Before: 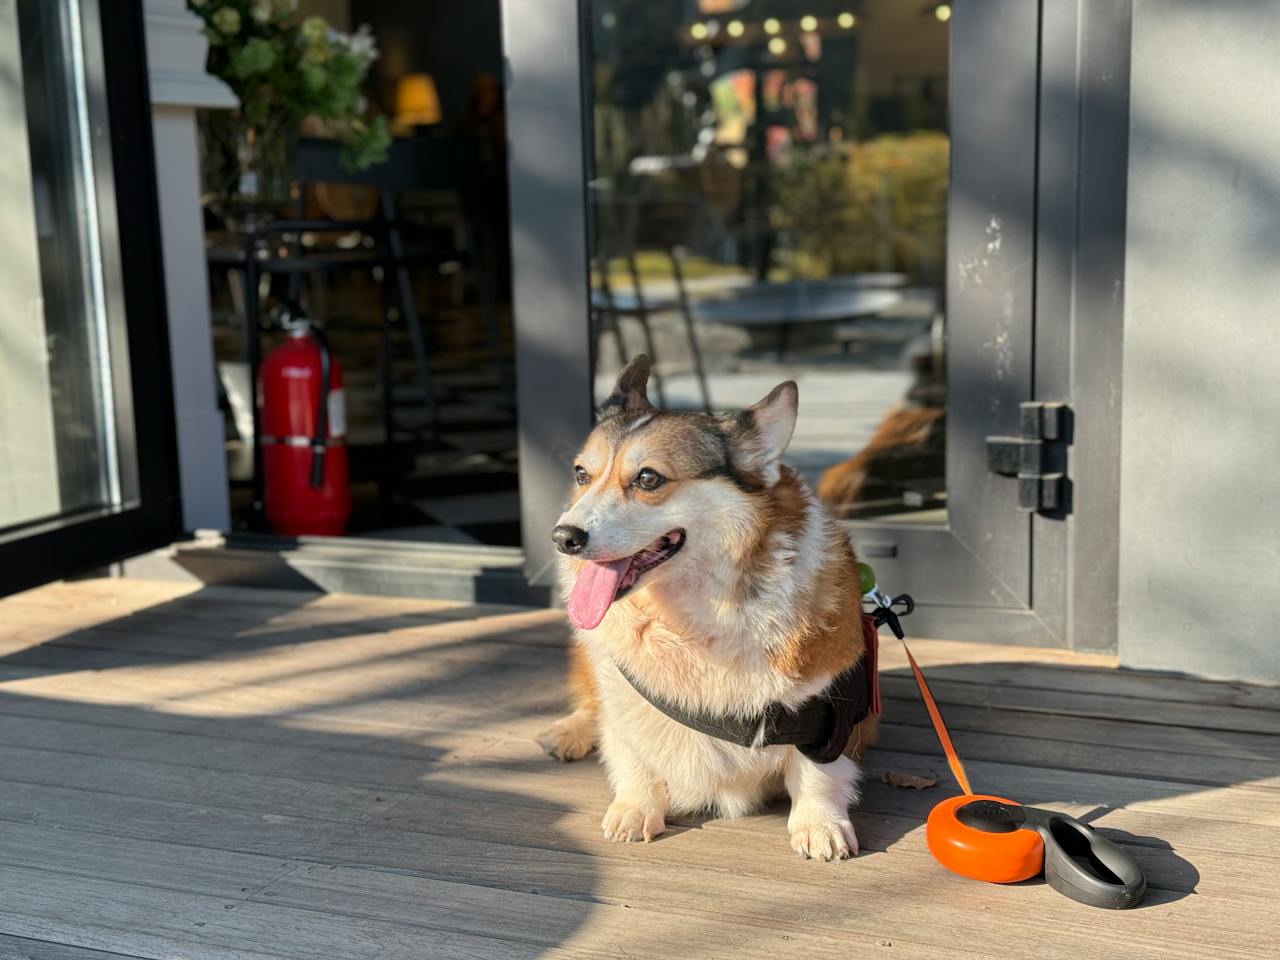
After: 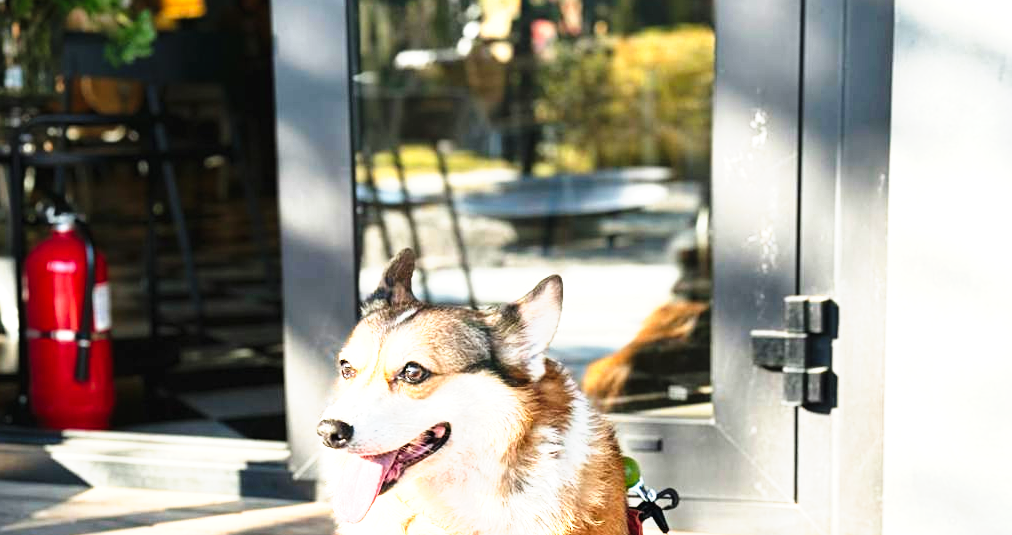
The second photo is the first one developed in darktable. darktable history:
sharpen: amount 0.212
tone curve: curves: ch0 [(0, 0.018) (0.162, 0.128) (0.434, 0.478) (0.667, 0.785) (0.819, 0.943) (1, 0.991)]; ch1 [(0, 0) (0.402, 0.36) (0.476, 0.449) (0.506, 0.505) (0.523, 0.518) (0.579, 0.626) (0.641, 0.668) (0.693, 0.745) (0.861, 0.934) (1, 1)]; ch2 [(0, 0) (0.424, 0.388) (0.483, 0.472) (0.503, 0.505) (0.521, 0.519) (0.547, 0.581) (0.582, 0.648) (0.699, 0.759) (0.997, 0.858)], preserve colors none
exposure: black level correction 0, exposure 1.199 EV, compensate highlight preservation false
crop: left 18.392%, top 11.089%, right 2.542%, bottom 33.18%
